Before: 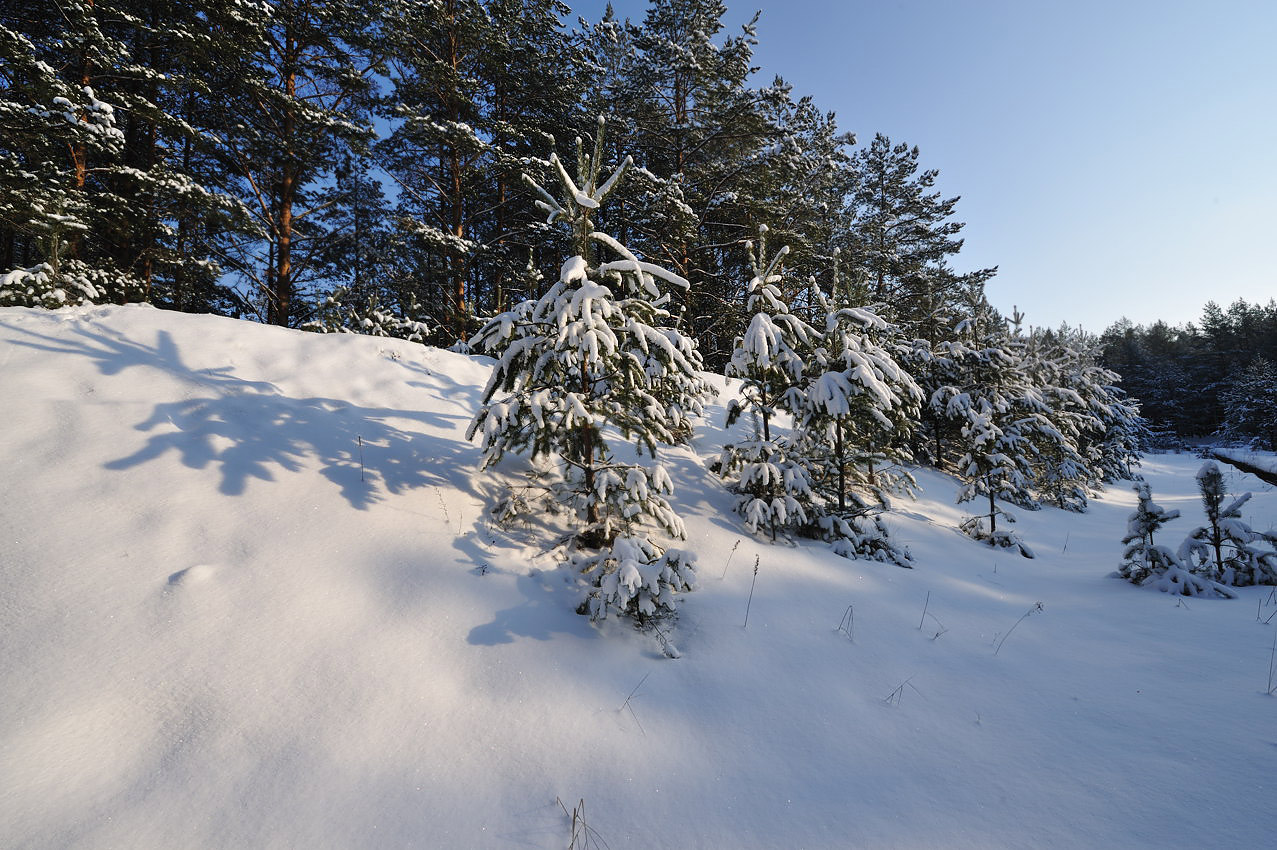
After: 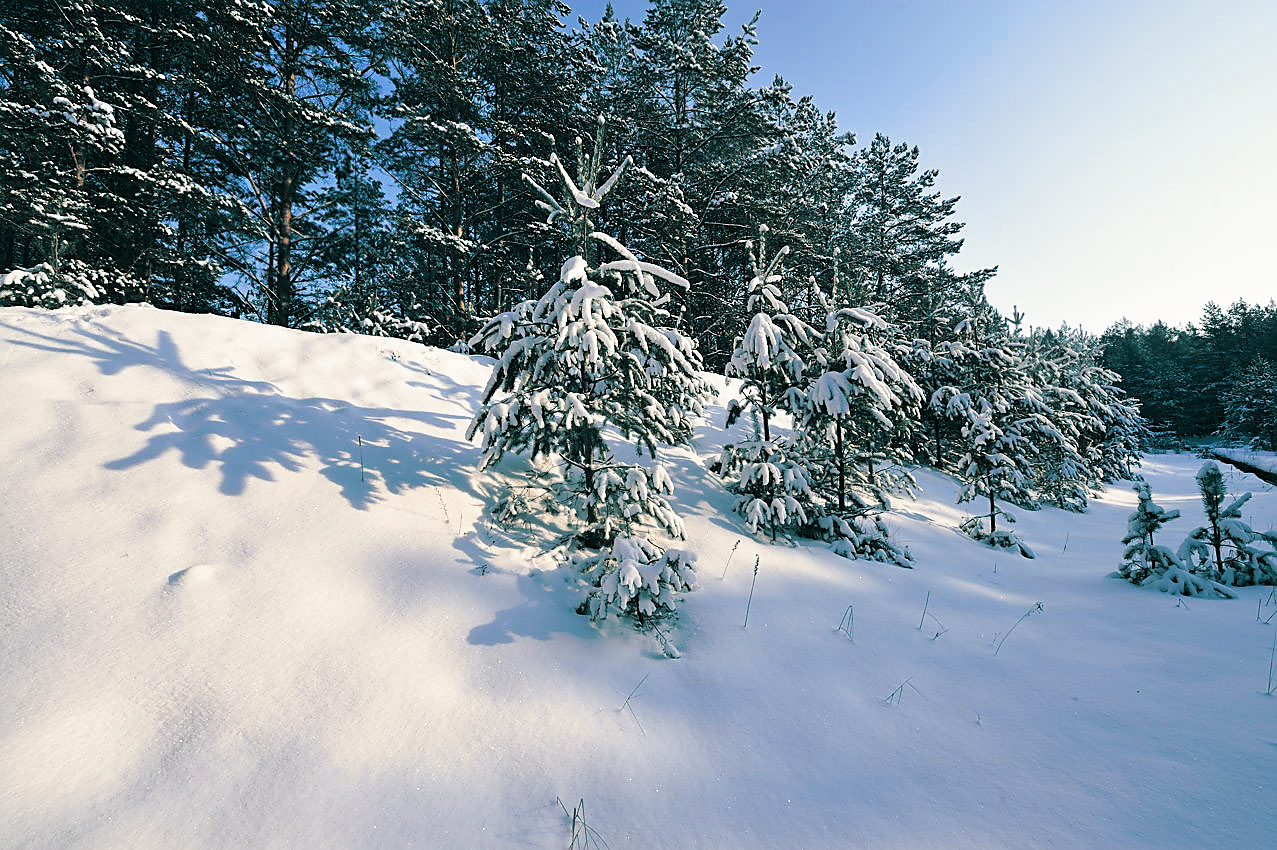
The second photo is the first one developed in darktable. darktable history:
base curve: curves: ch0 [(0, 0) (0.688, 0.865) (1, 1)], preserve colors none
sharpen: on, module defaults
vibrance: on, module defaults
split-toning: shadows › hue 186.43°, highlights › hue 49.29°, compress 30.29%
